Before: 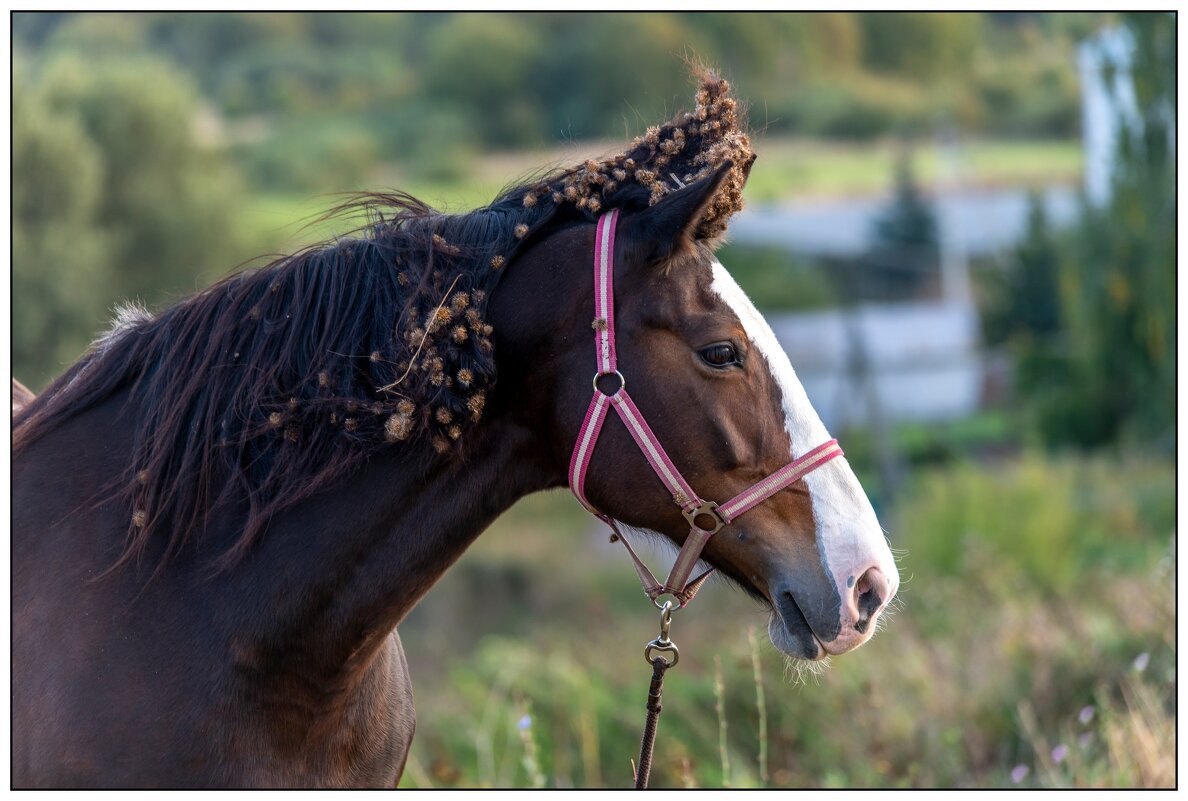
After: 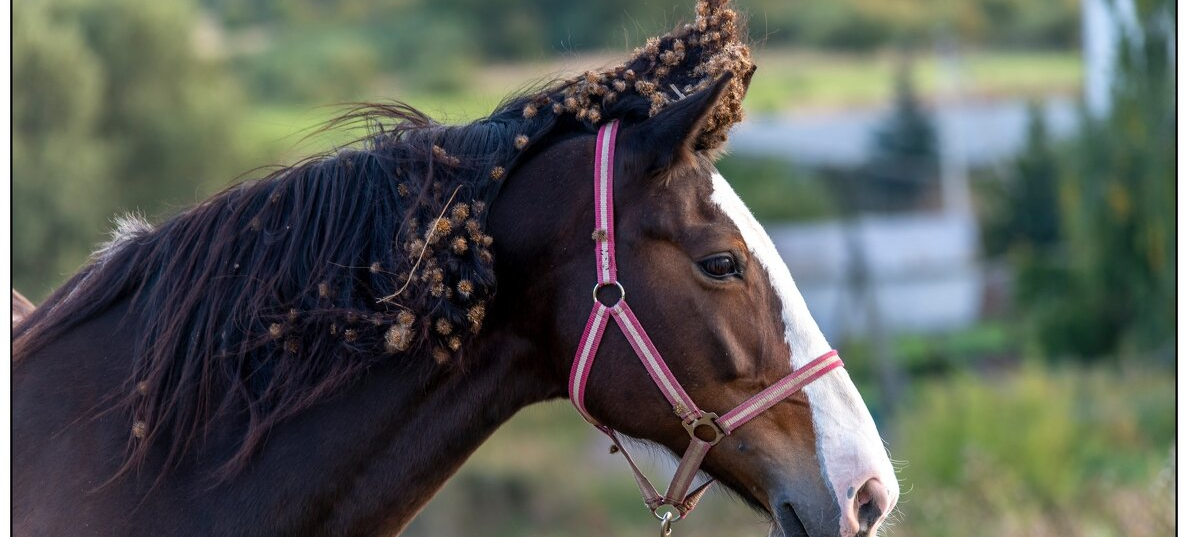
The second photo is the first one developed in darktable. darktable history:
crop: top 11.144%, bottom 21.747%
